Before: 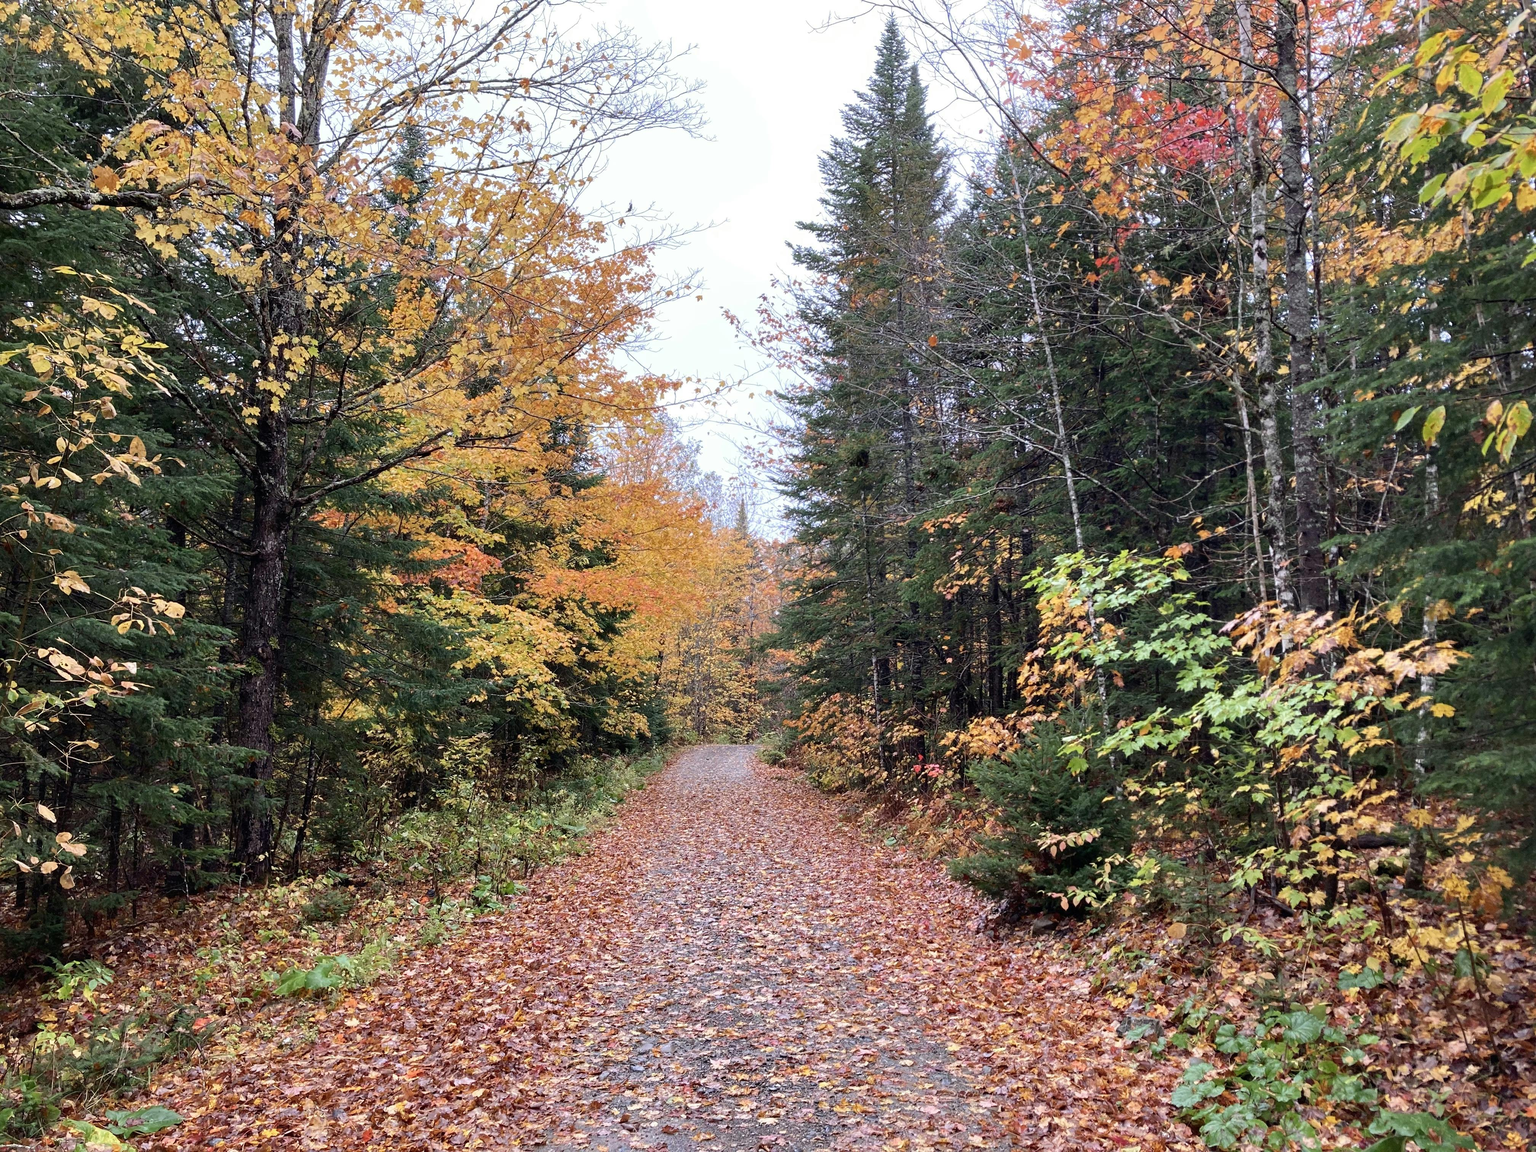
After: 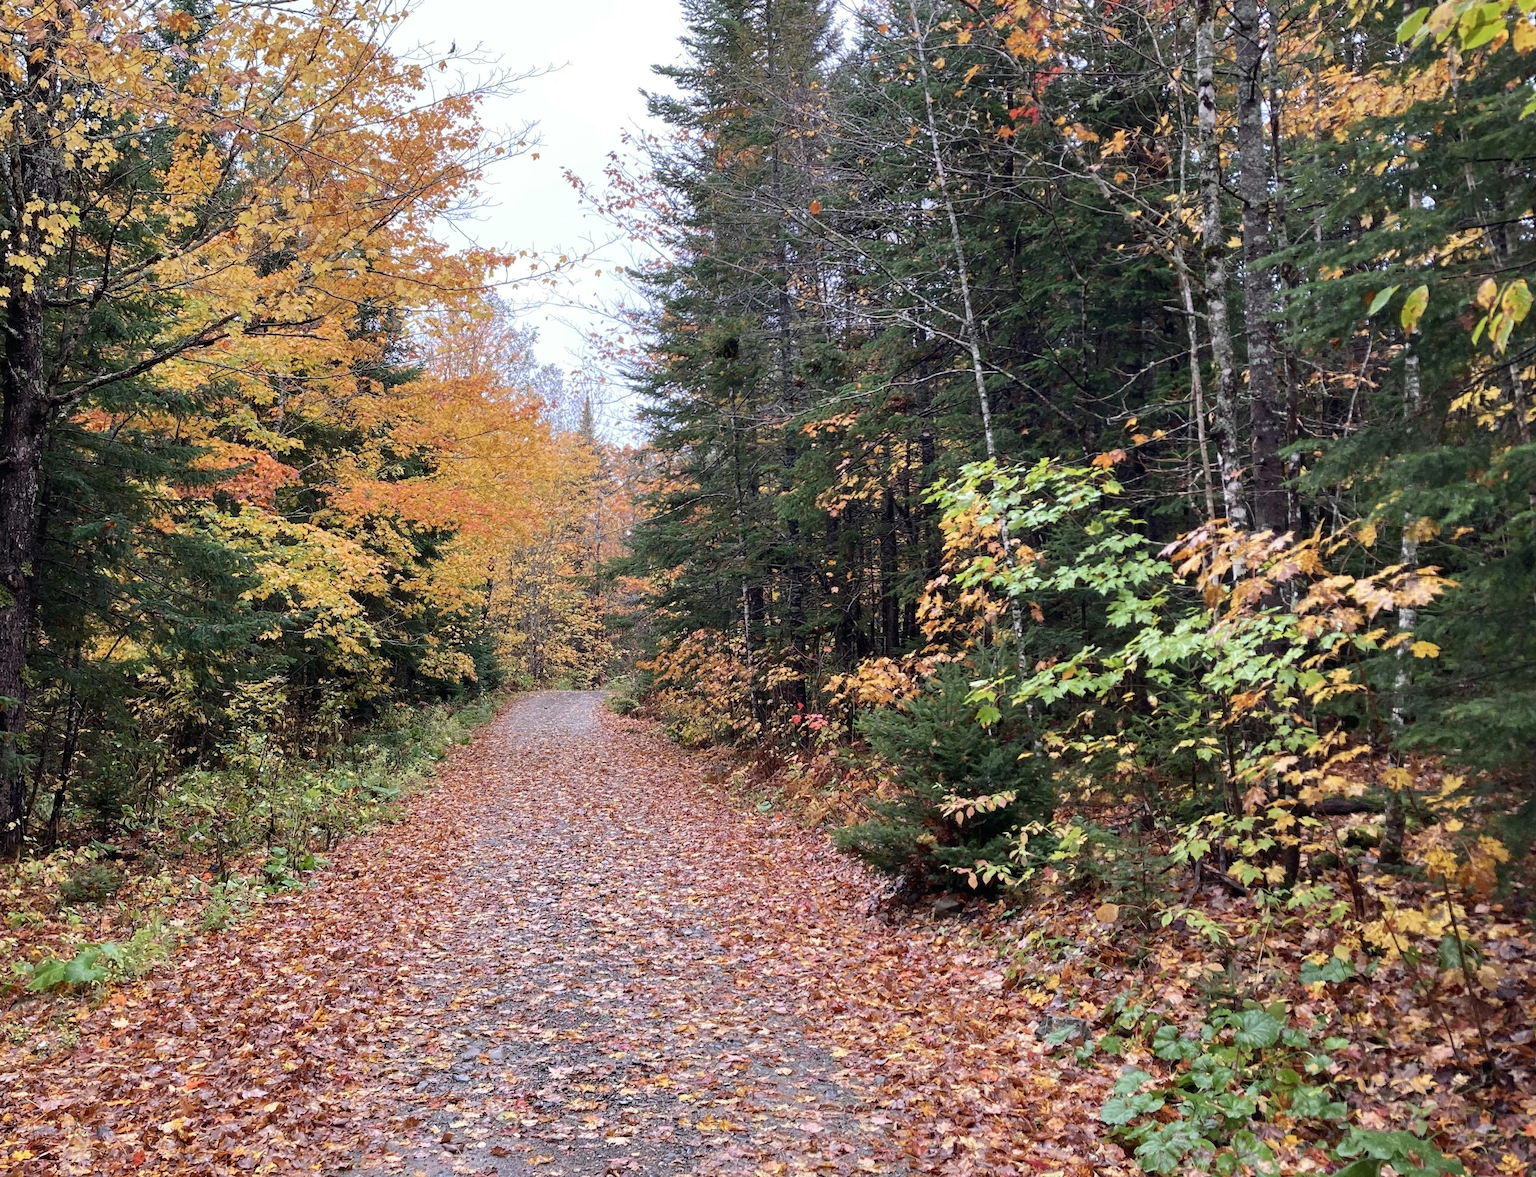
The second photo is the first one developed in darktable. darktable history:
crop: left 16.411%, top 14.566%
tone equalizer: edges refinement/feathering 500, mask exposure compensation -1.57 EV, preserve details no
